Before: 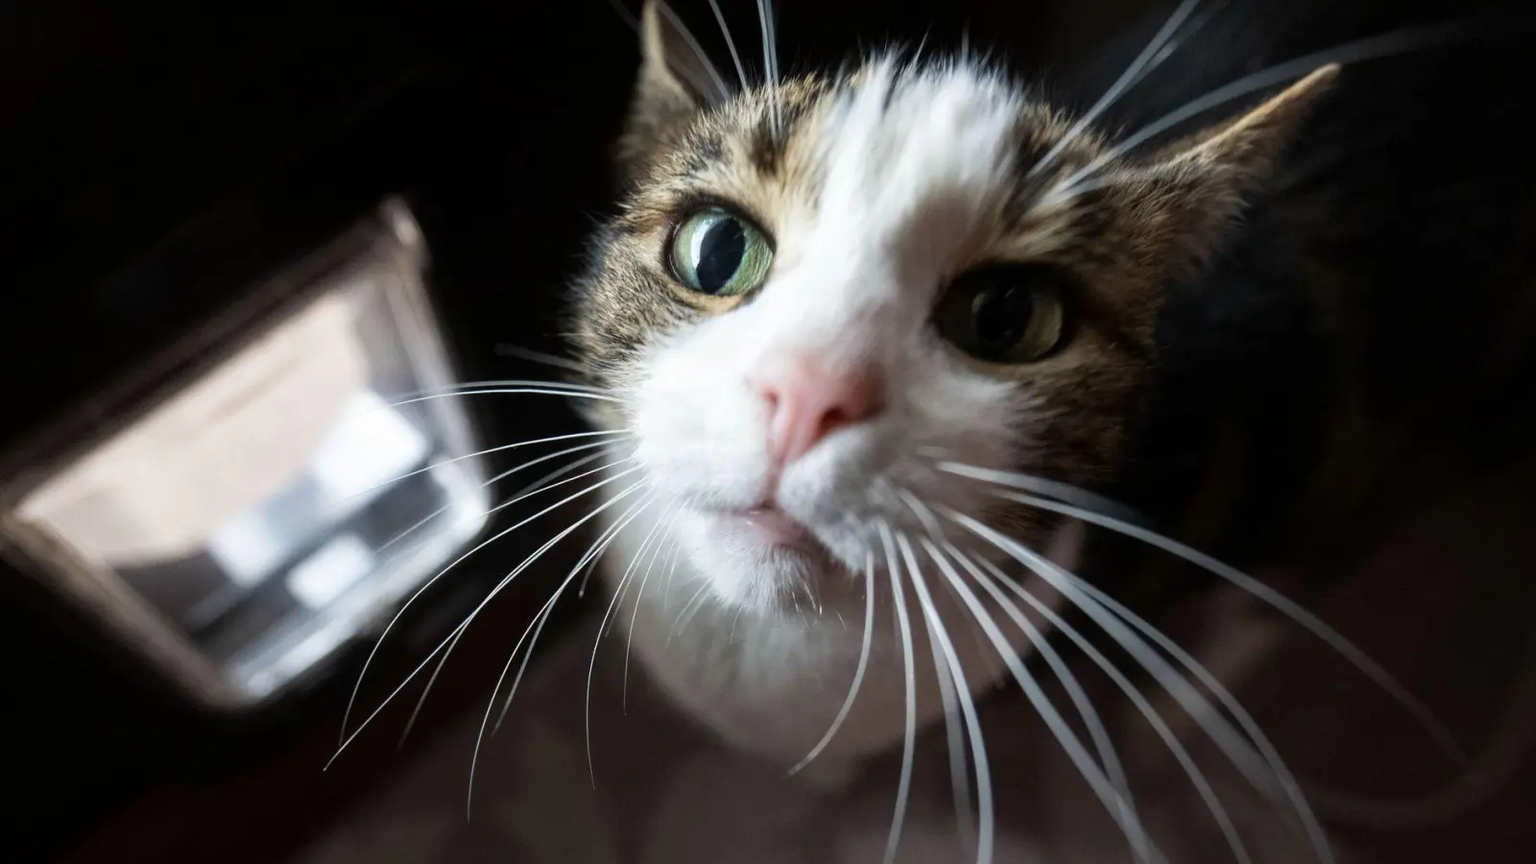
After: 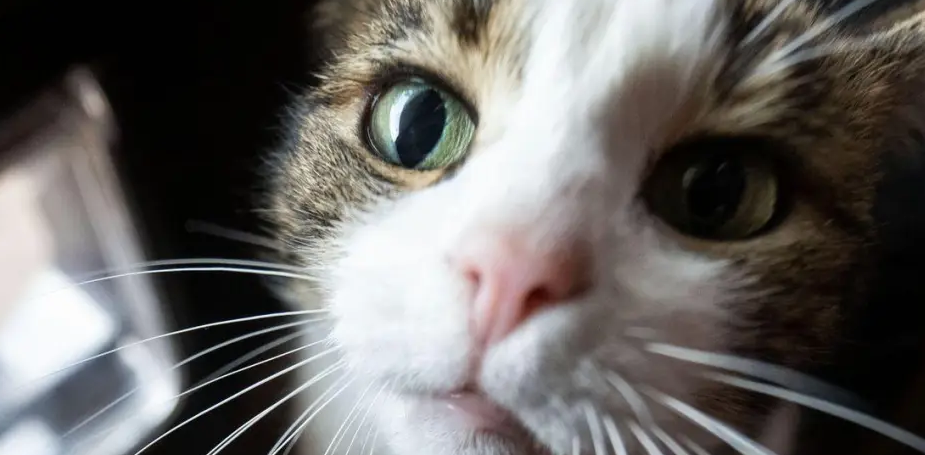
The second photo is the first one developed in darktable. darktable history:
crop: left 20.658%, top 15.37%, right 21.487%, bottom 34.05%
